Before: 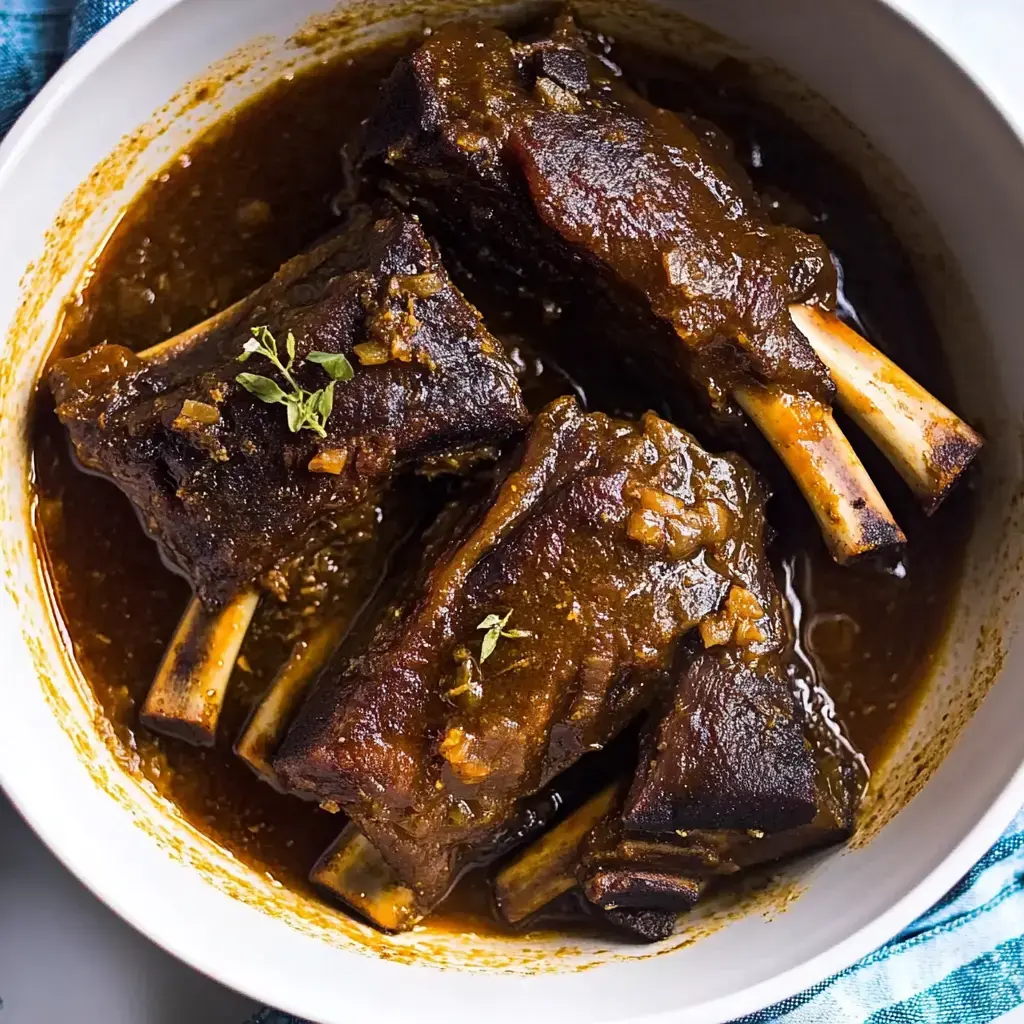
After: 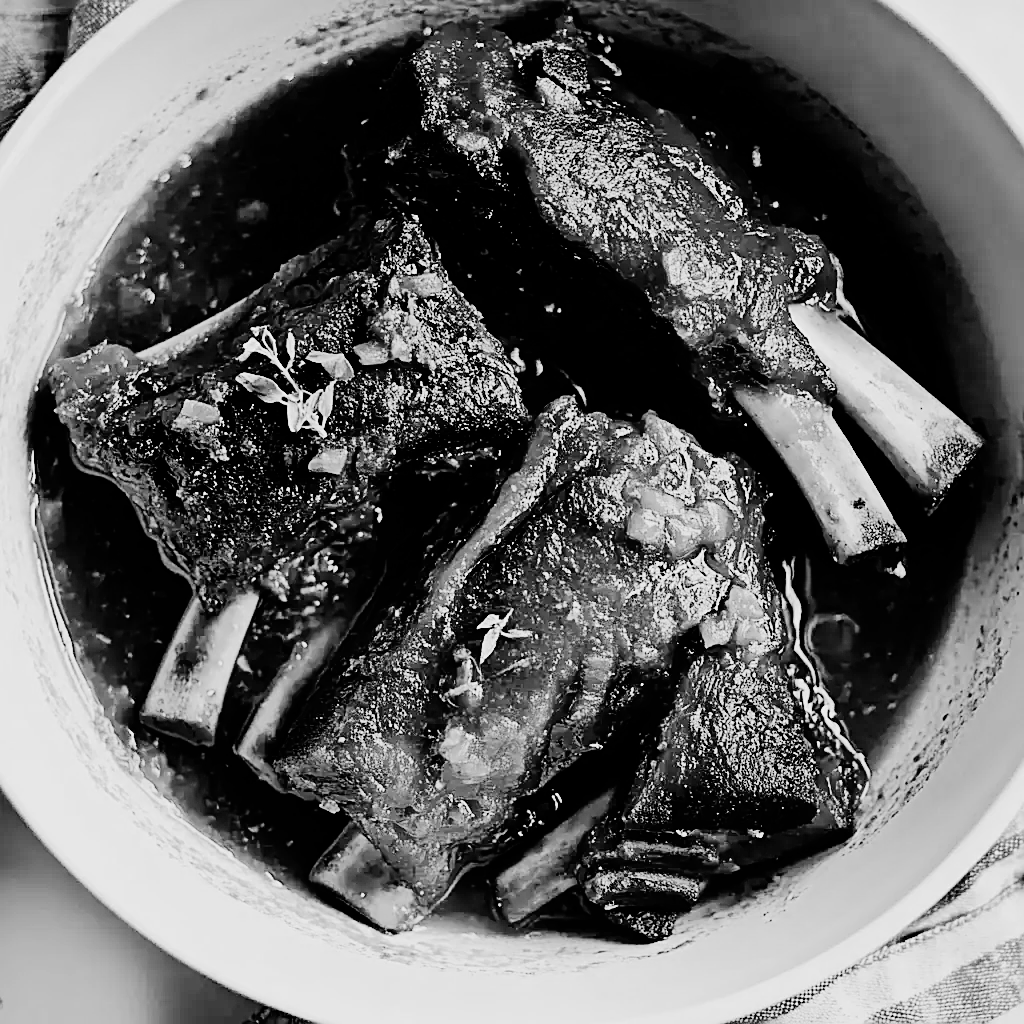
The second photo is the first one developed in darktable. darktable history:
sharpen: on, module defaults
color zones: curves: ch1 [(0, -0.394) (0.143, -0.394) (0.286, -0.394) (0.429, -0.392) (0.571, -0.391) (0.714, -0.391) (0.857, -0.391) (1, -0.394)]
filmic rgb: black relative exposure -5.08 EV, white relative exposure 3.96 EV, hardness 2.88, contrast 1.299, iterations of high-quality reconstruction 0
tone equalizer: -7 EV 0.163 EV, -6 EV 0.619 EV, -5 EV 1.16 EV, -4 EV 1.33 EV, -3 EV 1.14 EV, -2 EV 0.6 EV, -1 EV 0.162 EV, edges refinement/feathering 500, mask exposure compensation -1.57 EV, preserve details no
